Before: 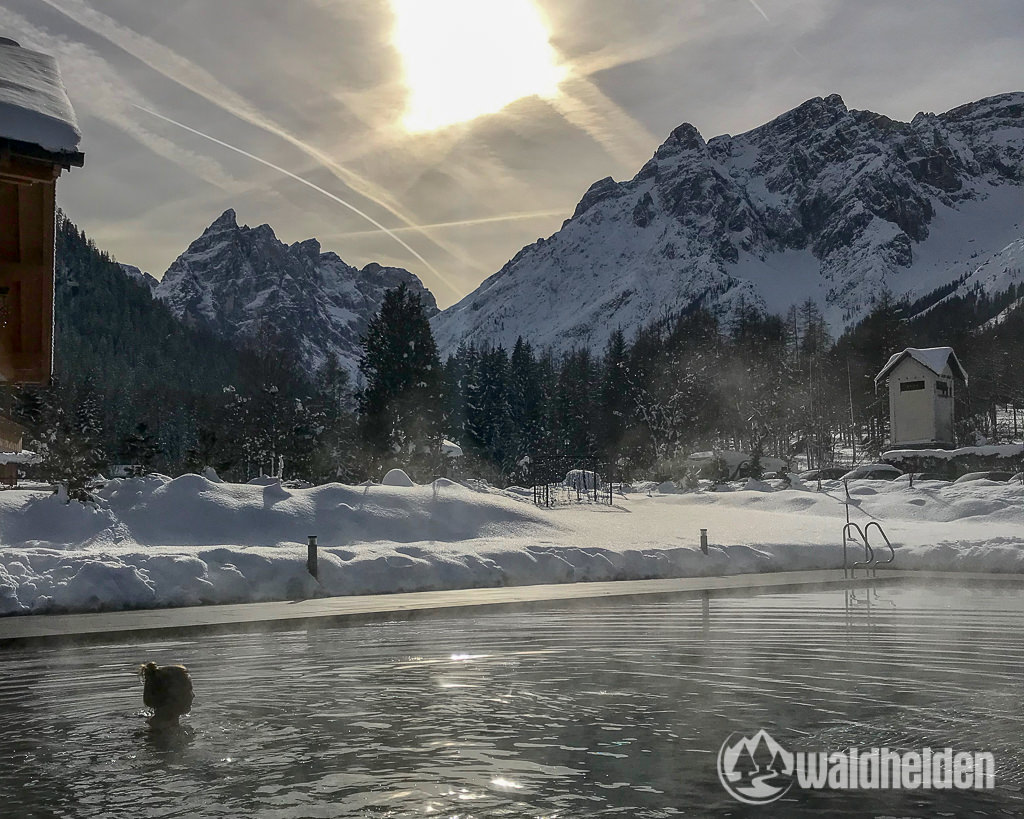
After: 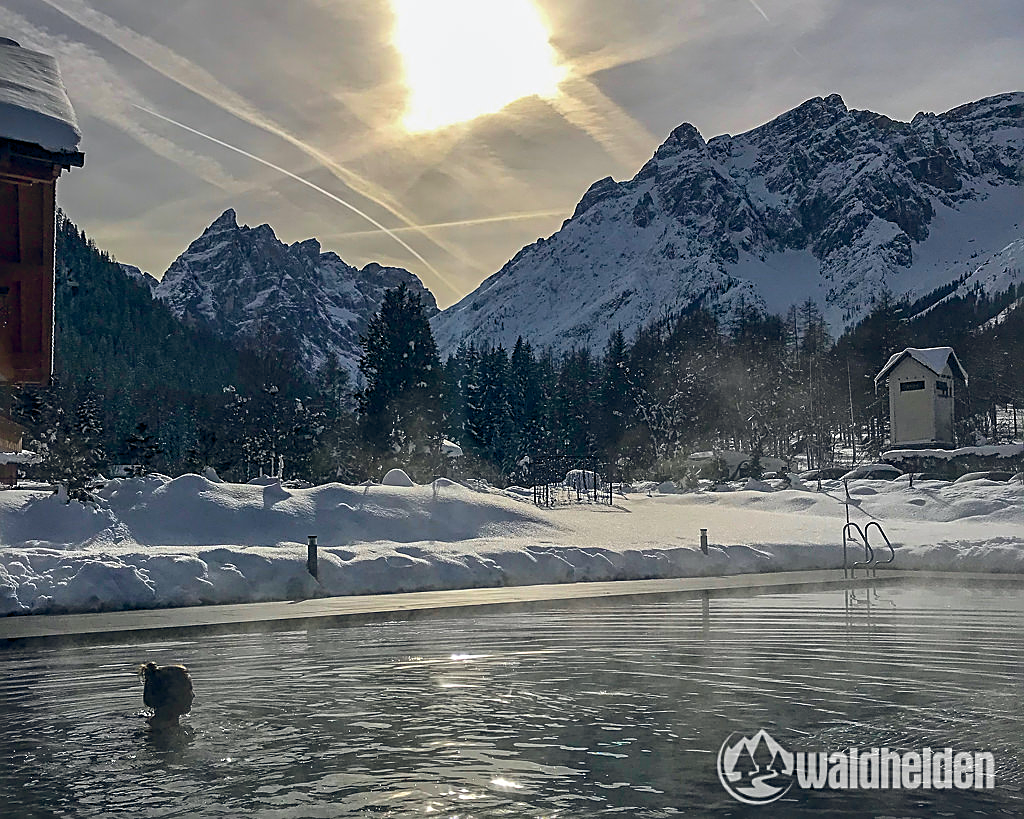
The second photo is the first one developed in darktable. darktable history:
sharpen: radius 2.544, amount 0.644
color balance rgb: shadows lift › chroma 0.976%, shadows lift › hue 112.41°, power › hue 328.24°, global offset › chroma 0.133%, global offset › hue 254.03°, linear chroma grading › shadows 10.127%, linear chroma grading › highlights 8.885%, linear chroma grading › global chroma 14.638%, linear chroma grading › mid-tones 14.974%, perceptual saturation grading › global saturation 0.191%, global vibrance 15.411%
